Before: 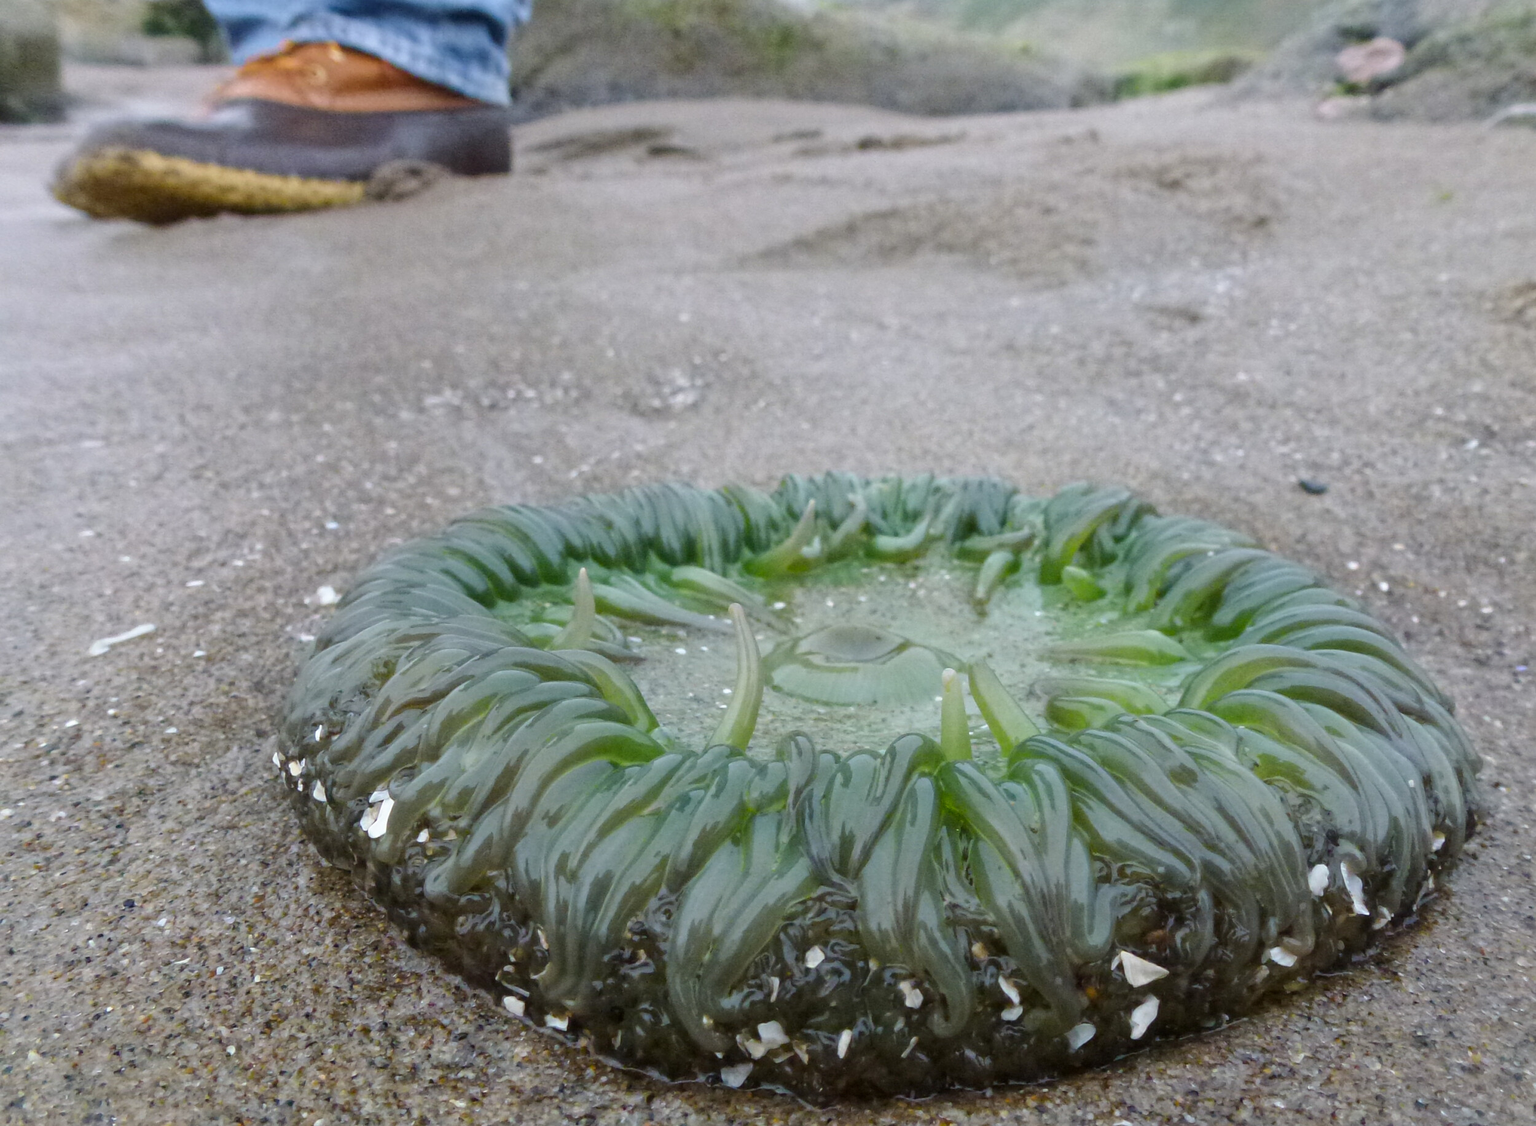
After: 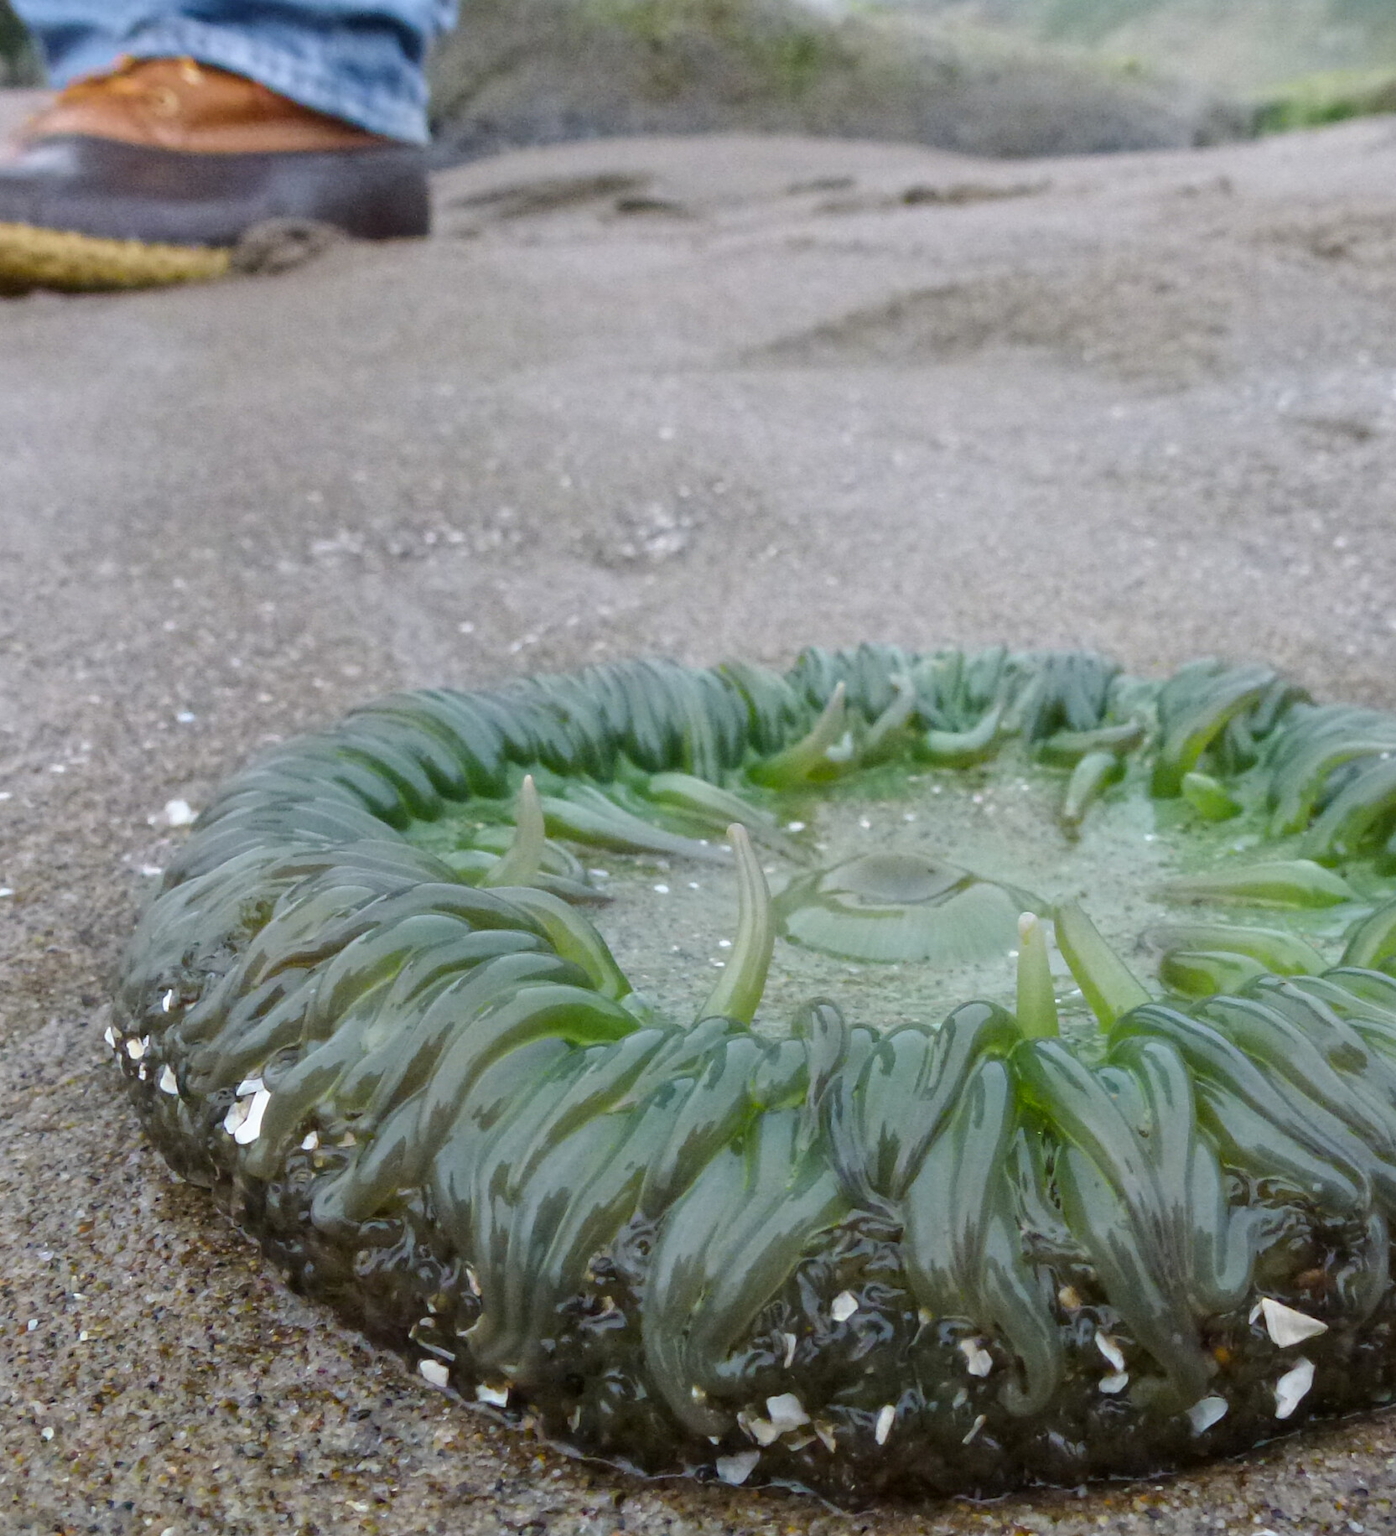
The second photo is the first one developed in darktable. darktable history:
crop and rotate: left 12.818%, right 20.517%
